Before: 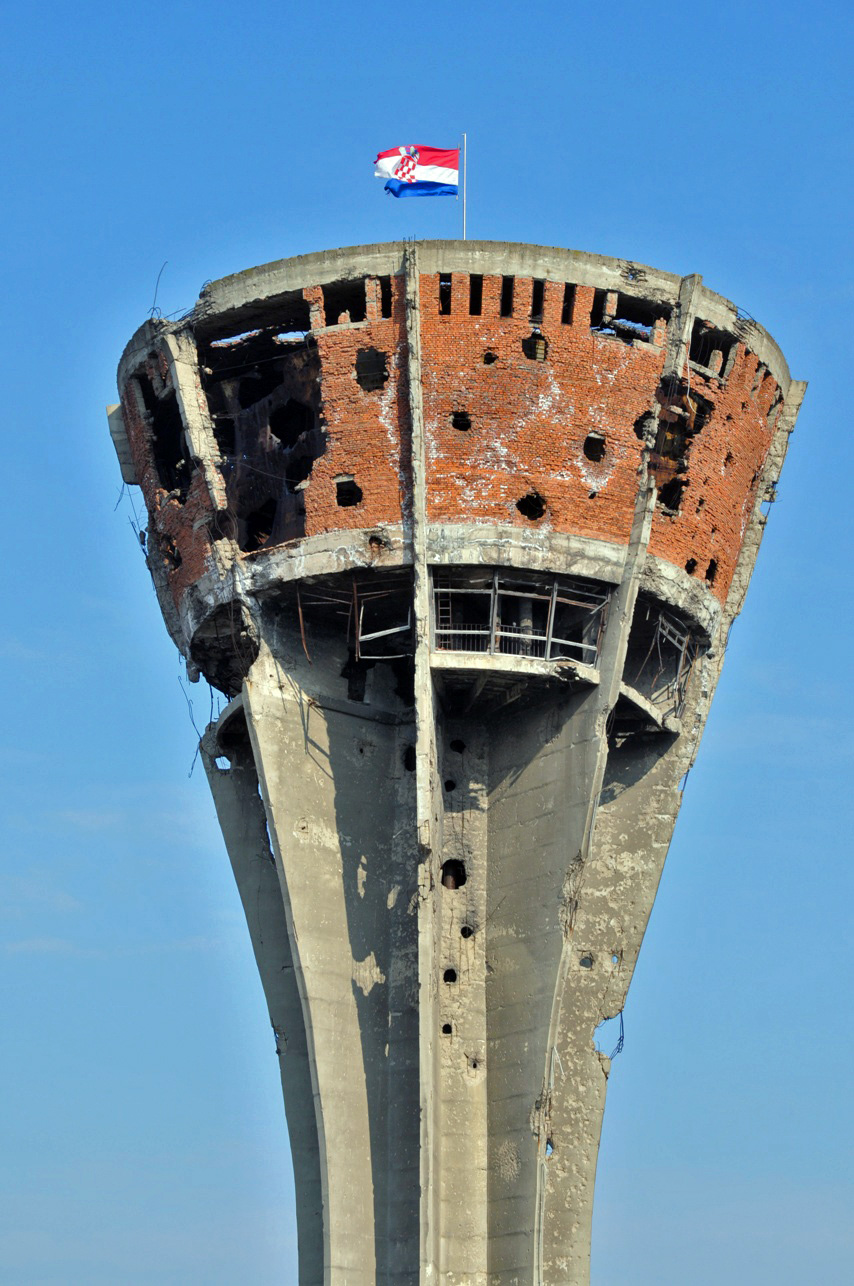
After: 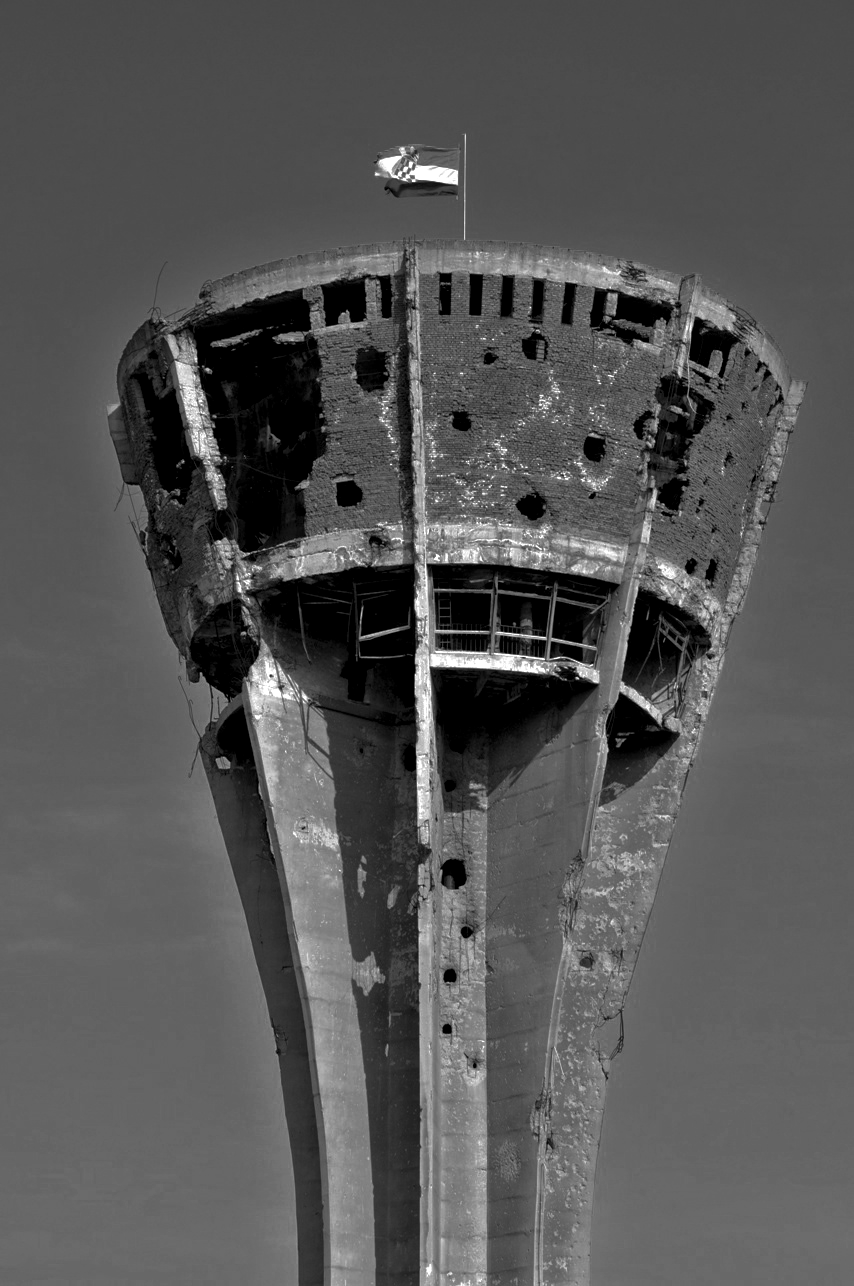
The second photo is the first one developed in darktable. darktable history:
tone equalizer: on, module defaults
color zones: curves: ch0 [(0.002, 0.593) (0.143, 0.417) (0.285, 0.541) (0.455, 0.289) (0.608, 0.327) (0.727, 0.283) (0.869, 0.571) (1, 0.603)]; ch1 [(0, 0) (0.143, 0) (0.286, 0) (0.429, 0) (0.571, 0) (0.714, 0) (0.857, 0)]
base curve: curves: ch0 [(0, 0) (0.826, 0.587) (1, 1)]
white balance: emerald 1
color balance rgb: perceptual saturation grading › global saturation 10%, global vibrance 10%
levels: levels [0.052, 0.496, 0.908]
